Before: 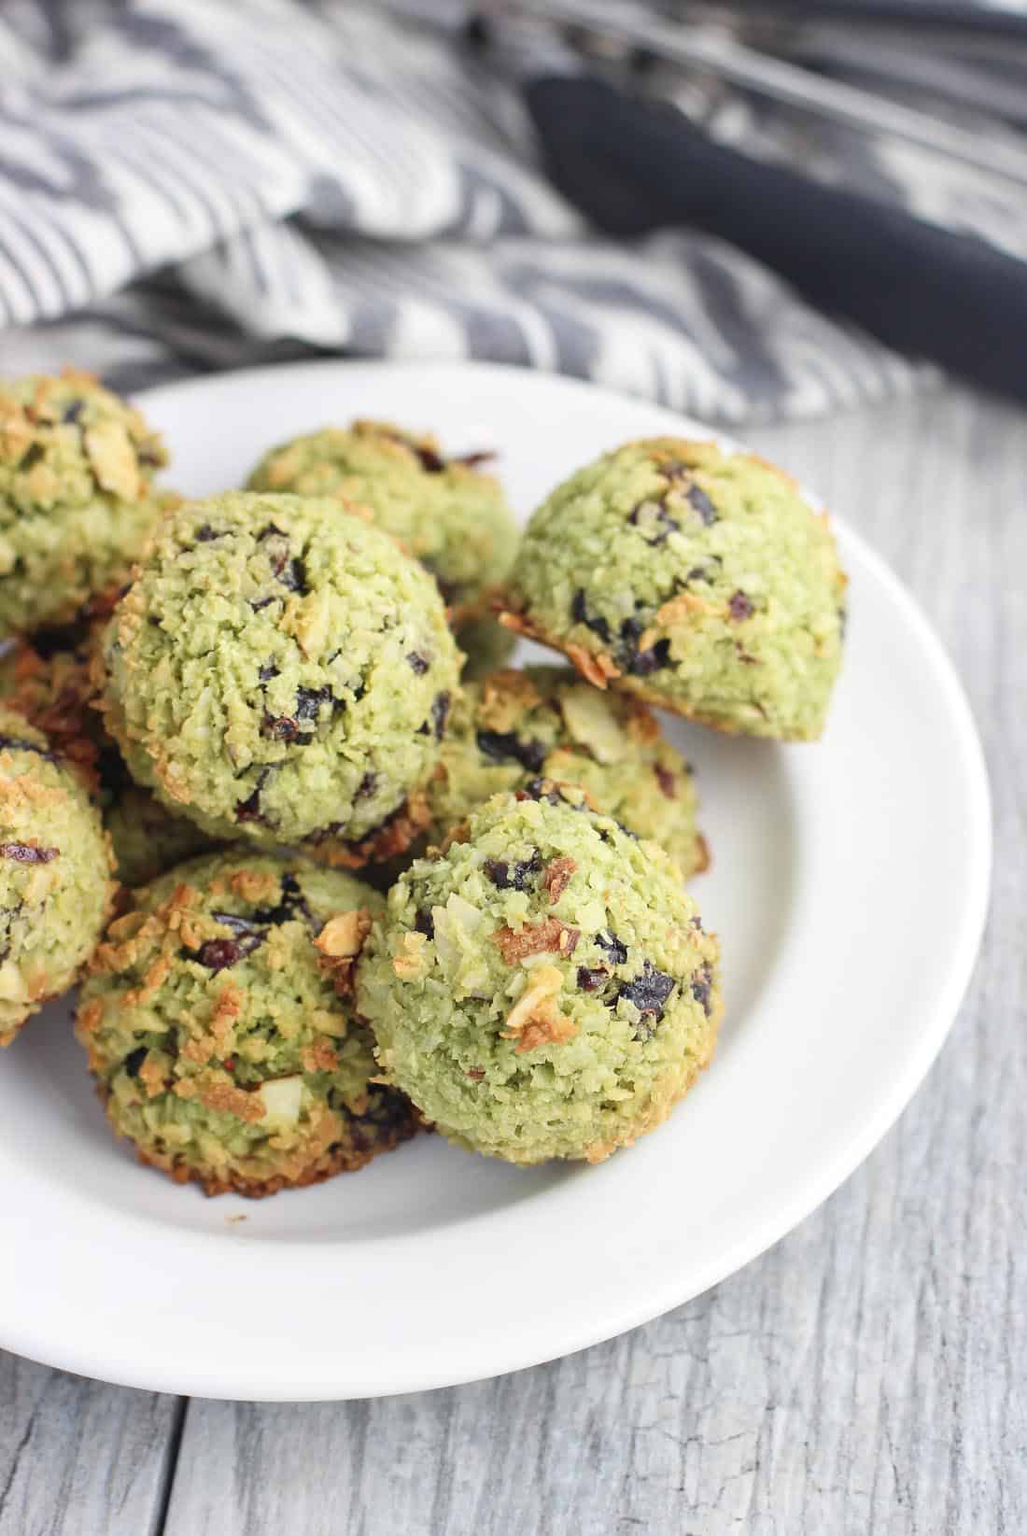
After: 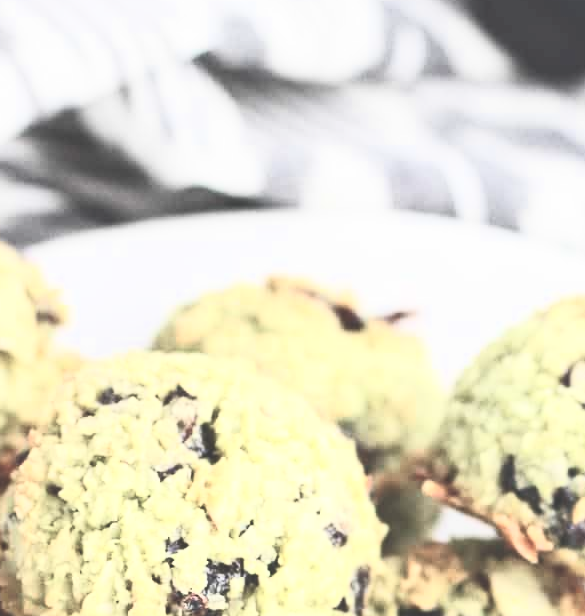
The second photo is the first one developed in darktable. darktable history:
contrast brightness saturation: contrast 0.565, brightness 0.569, saturation -0.33
crop: left 10.192%, top 10.685%, right 36.622%, bottom 51.809%
color zones: curves: ch0 [(0, 0.613) (0.01, 0.613) (0.245, 0.448) (0.498, 0.529) (0.642, 0.665) (0.879, 0.777) (0.99, 0.613)]; ch1 [(0, 0.272) (0.219, 0.127) (0.724, 0.346)], mix -130.81%
exposure: black level correction -0.025, exposure -0.12 EV, compensate exposure bias true, compensate highlight preservation false
